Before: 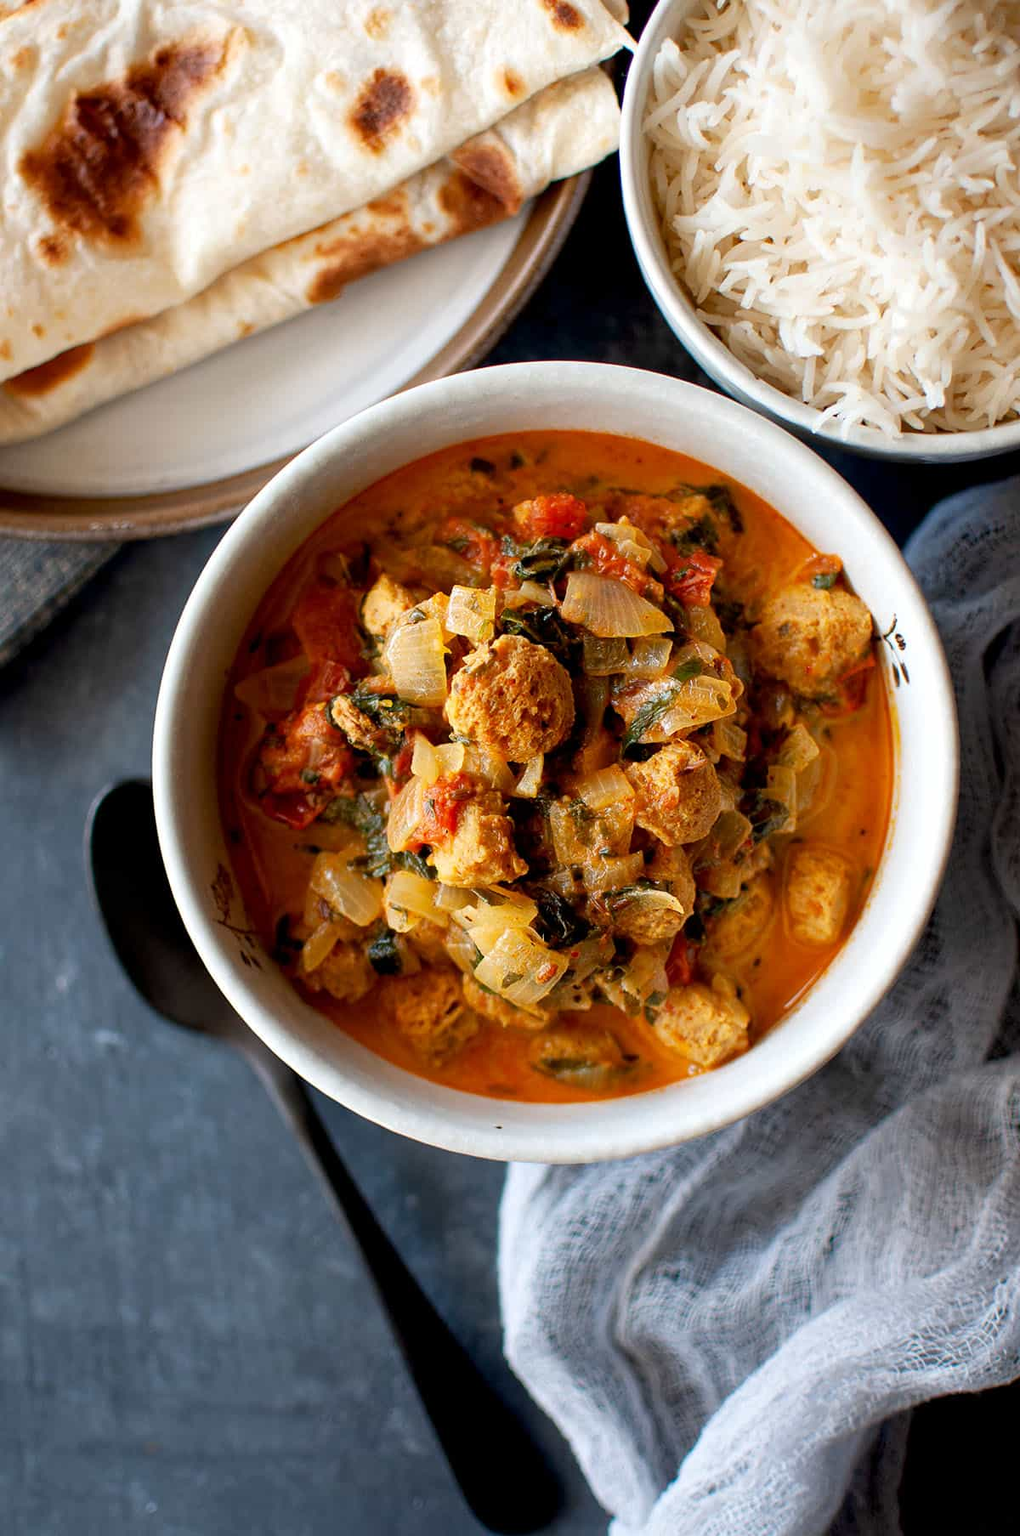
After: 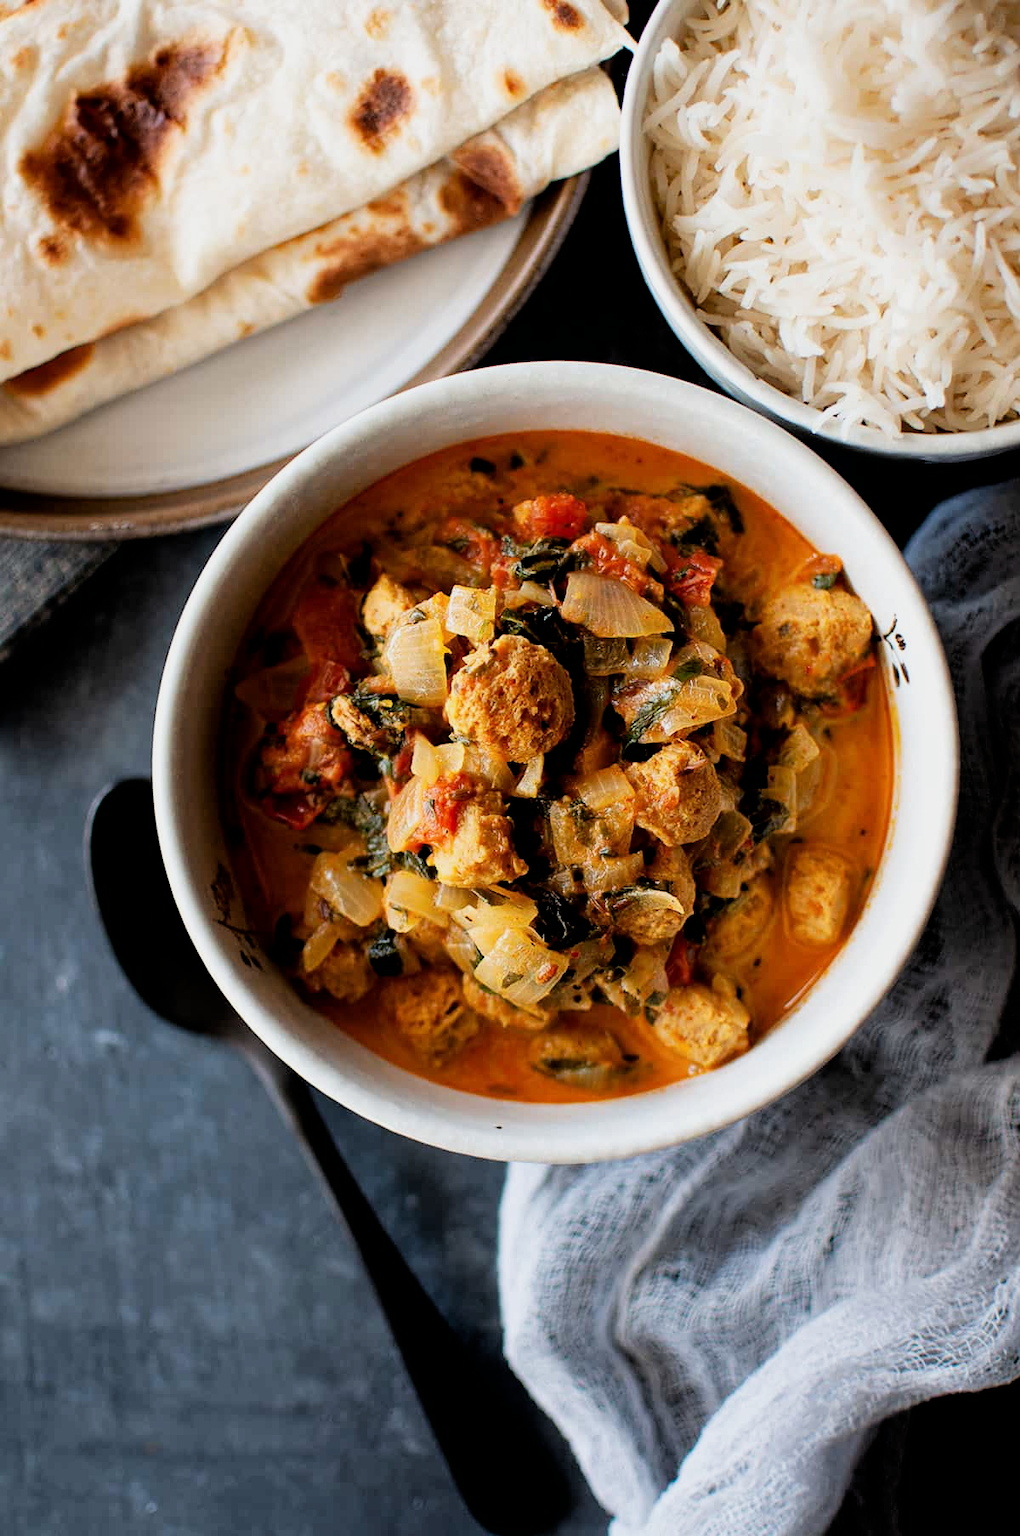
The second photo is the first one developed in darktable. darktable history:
filmic rgb: black relative exposure -5.1 EV, white relative exposure 3.19 EV, hardness 3.45, contrast 1.185, highlights saturation mix -49.3%
